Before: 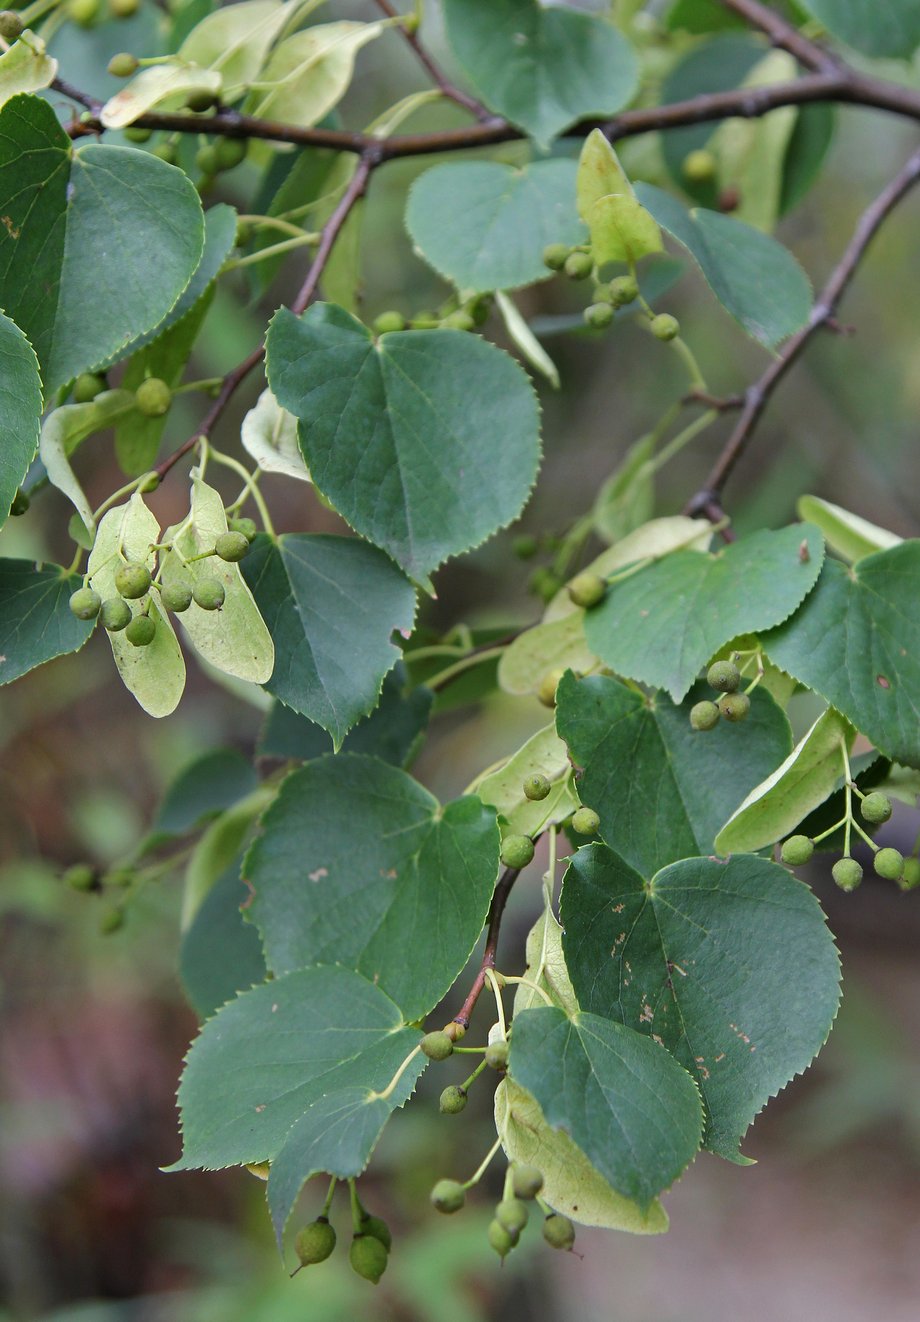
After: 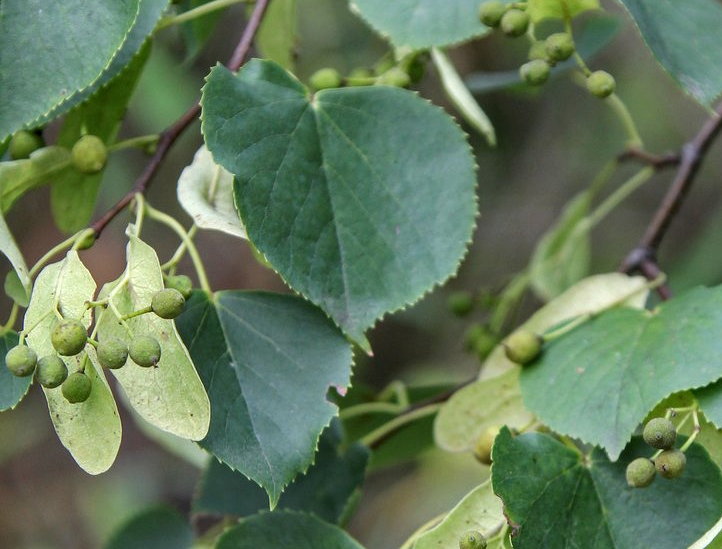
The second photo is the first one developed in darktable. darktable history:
crop: left 7.036%, top 18.398%, right 14.379%, bottom 40.043%
local contrast: detail 130%
exposure: compensate highlight preservation false
